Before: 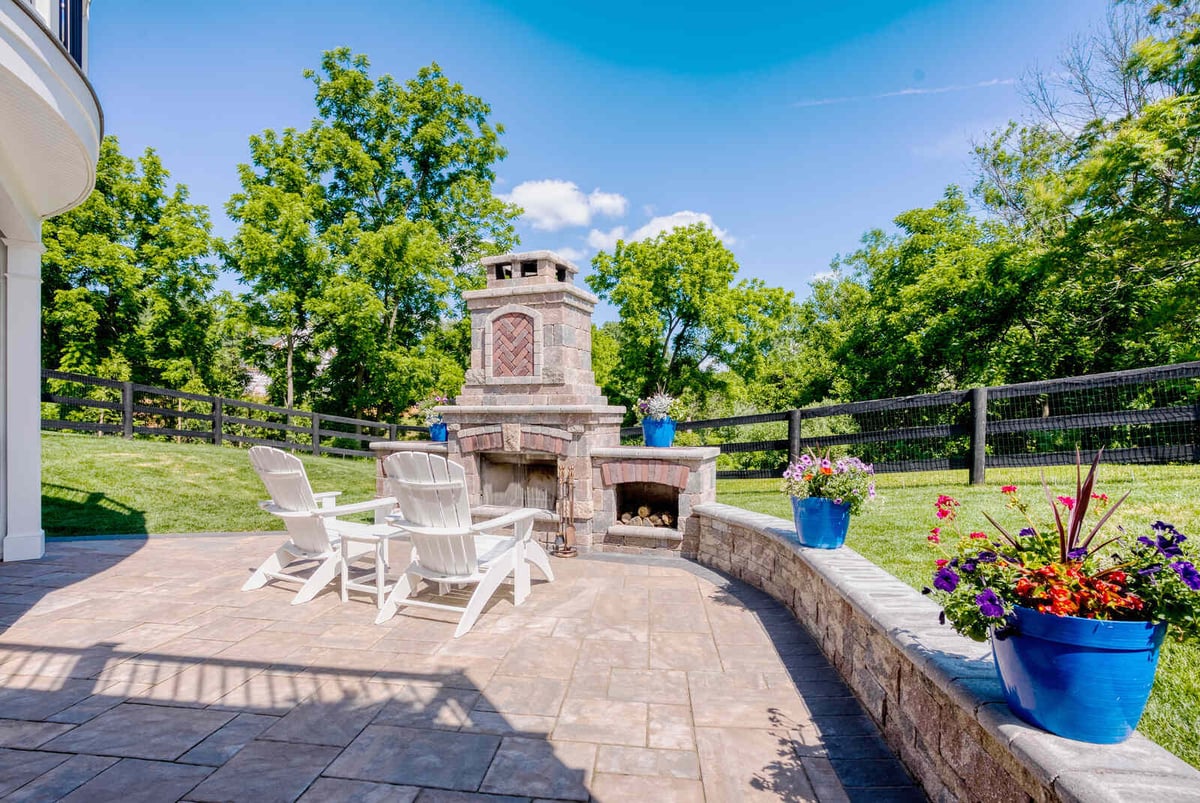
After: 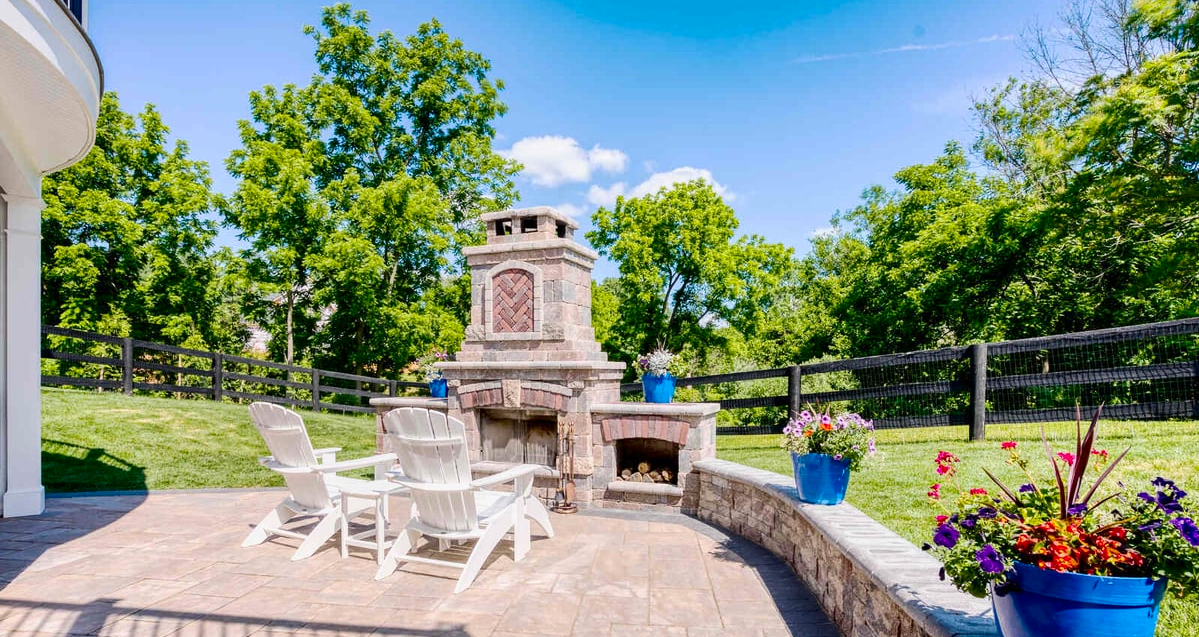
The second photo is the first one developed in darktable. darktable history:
crop and rotate: top 5.667%, bottom 14.937%
contrast brightness saturation: contrast 0.15, brightness -0.01, saturation 0.1
